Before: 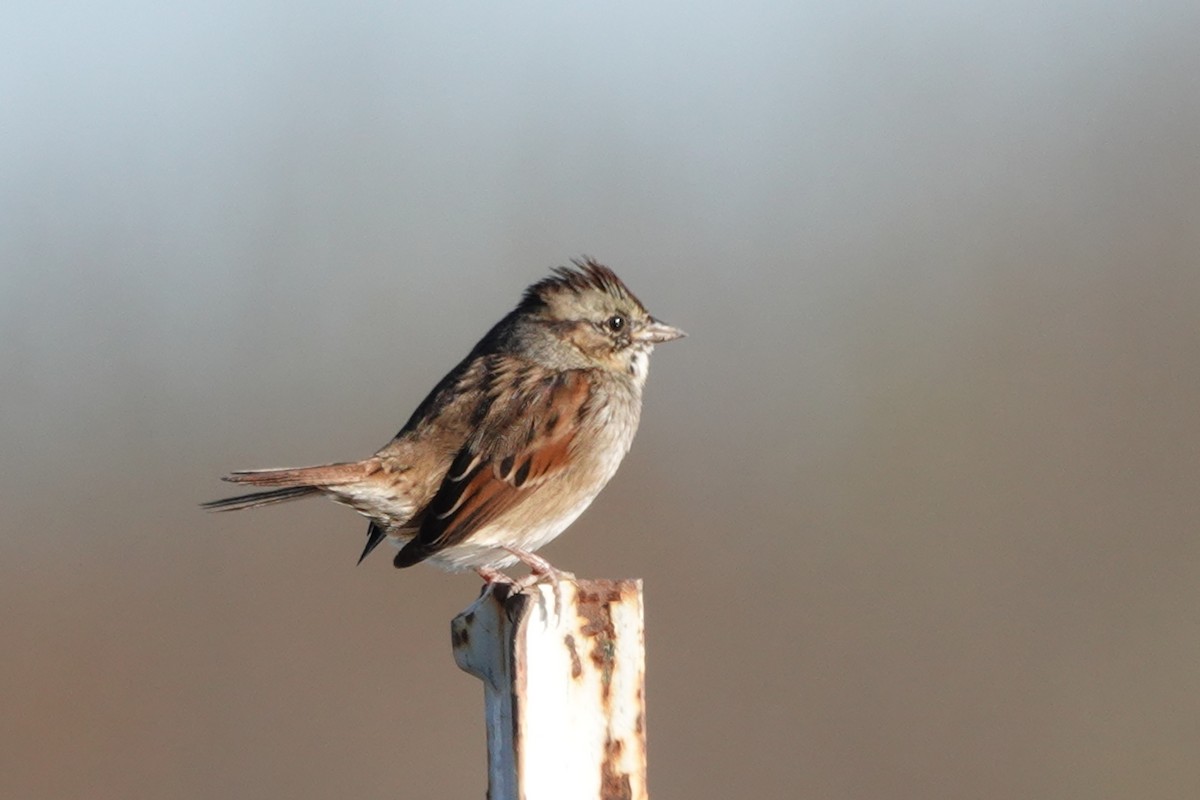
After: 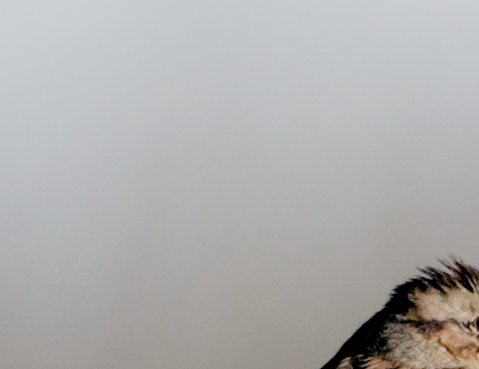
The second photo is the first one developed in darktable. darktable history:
filmic rgb: black relative exposure -2.76 EV, white relative exposure 4.56 EV, hardness 1.71, contrast 1.242
crop and rotate: left 11.145%, top 0.113%, right 48.913%, bottom 53.656%
shadows and highlights: shadows -23.46, highlights 46.82, soften with gaussian
color balance rgb: highlights gain › chroma 1.58%, highlights gain › hue 55.1°, shadows fall-off 102.992%, perceptual saturation grading › global saturation 20%, perceptual saturation grading › highlights -49.785%, perceptual saturation grading › shadows 25.646%, mask middle-gray fulcrum 21.773%
